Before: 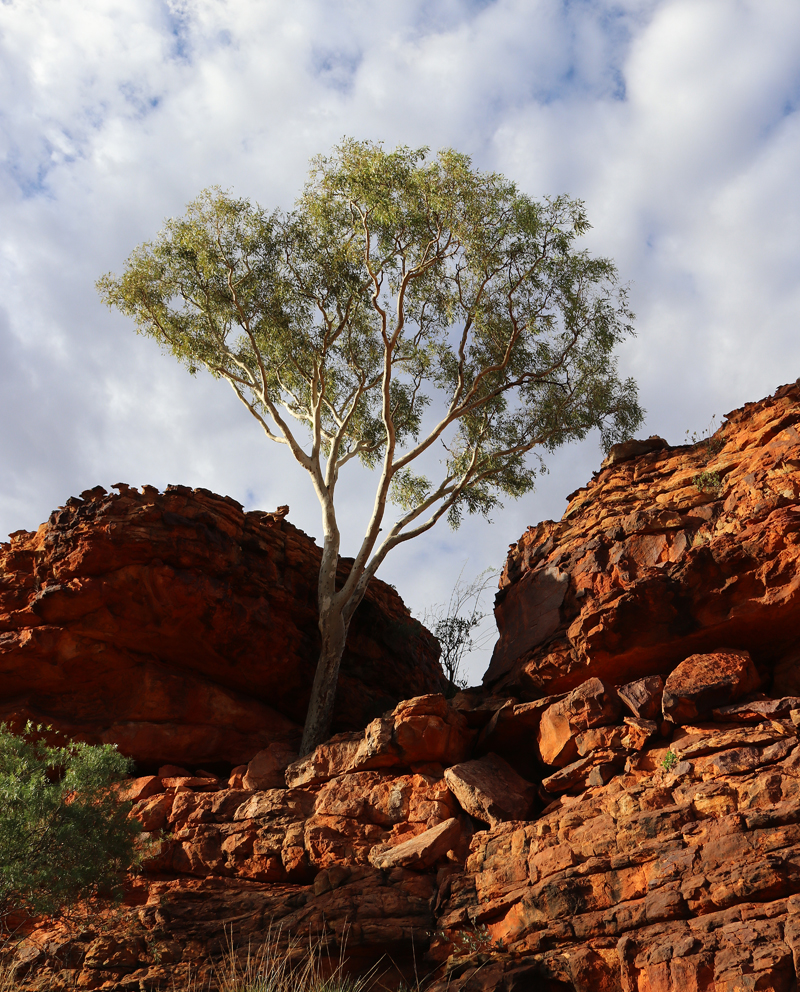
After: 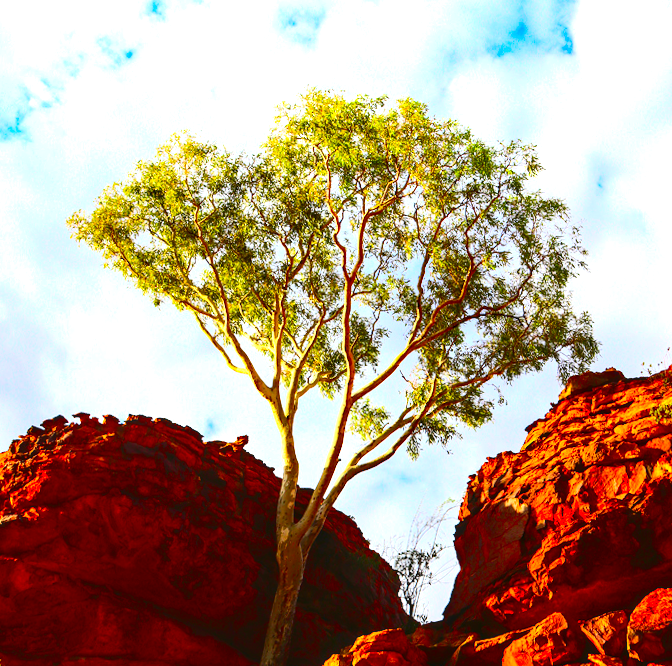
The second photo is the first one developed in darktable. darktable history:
haze removal: compatibility mode true, adaptive false
exposure: black level correction 0, exposure 0.7 EV, compensate exposure bias true, compensate highlight preservation false
crop: left 1.509%, top 3.452%, right 7.696%, bottom 28.452%
rotate and perspective: rotation 0.215°, lens shift (vertical) -0.139, crop left 0.069, crop right 0.939, crop top 0.002, crop bottom 0.996
contrast brightness saturation: contrast 0.26, brightness 0.02, saturation 0.87
color balance rgb: perceptual saturation grading › global saturation 36%, perceptual brilliance grading › global brilliance 10%, global vibrance 20%
local contrast: on, module defaults
